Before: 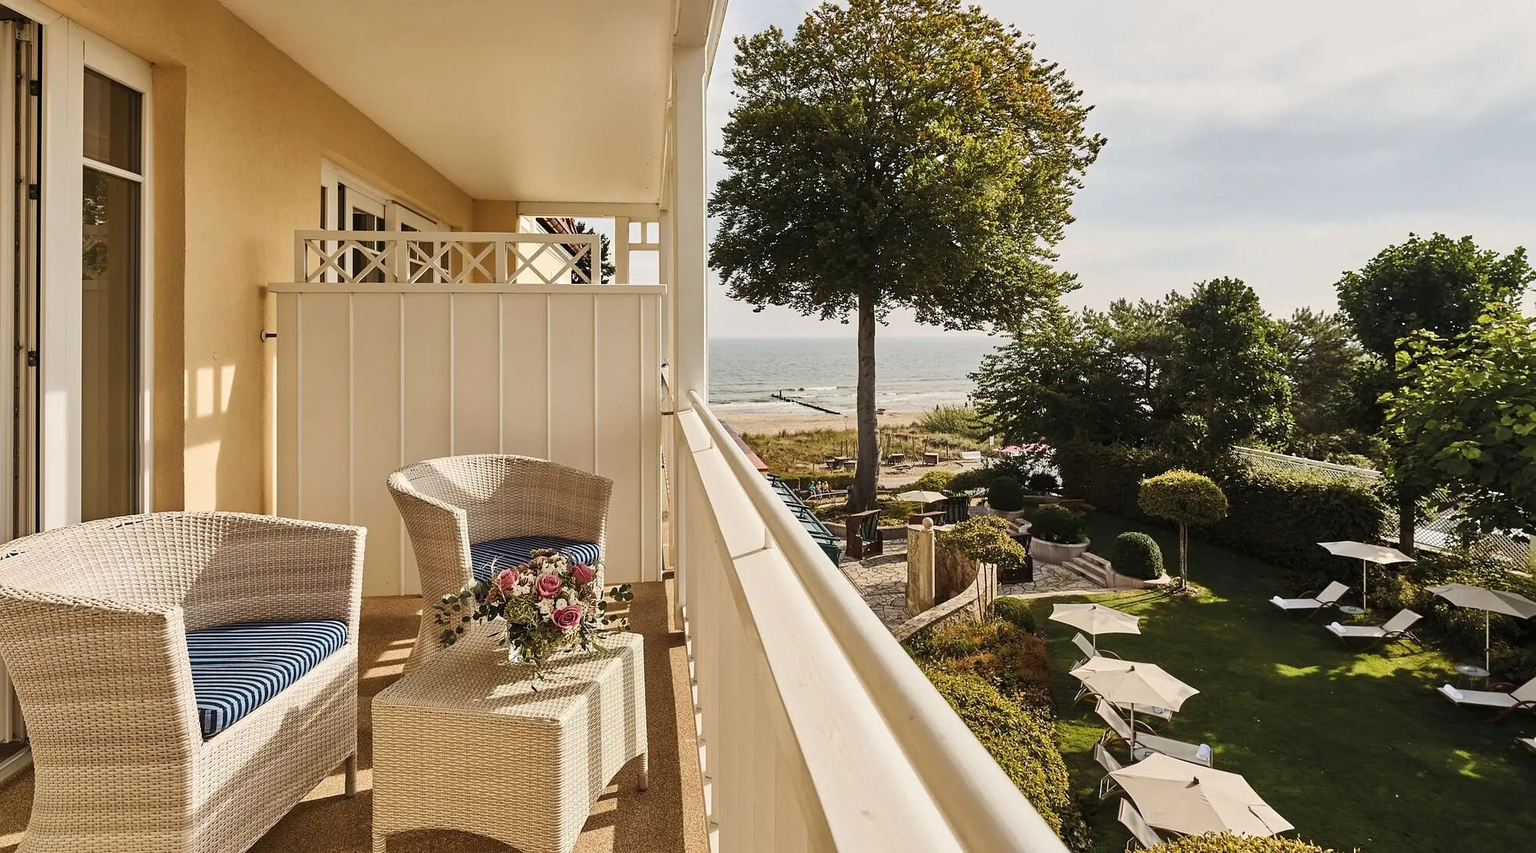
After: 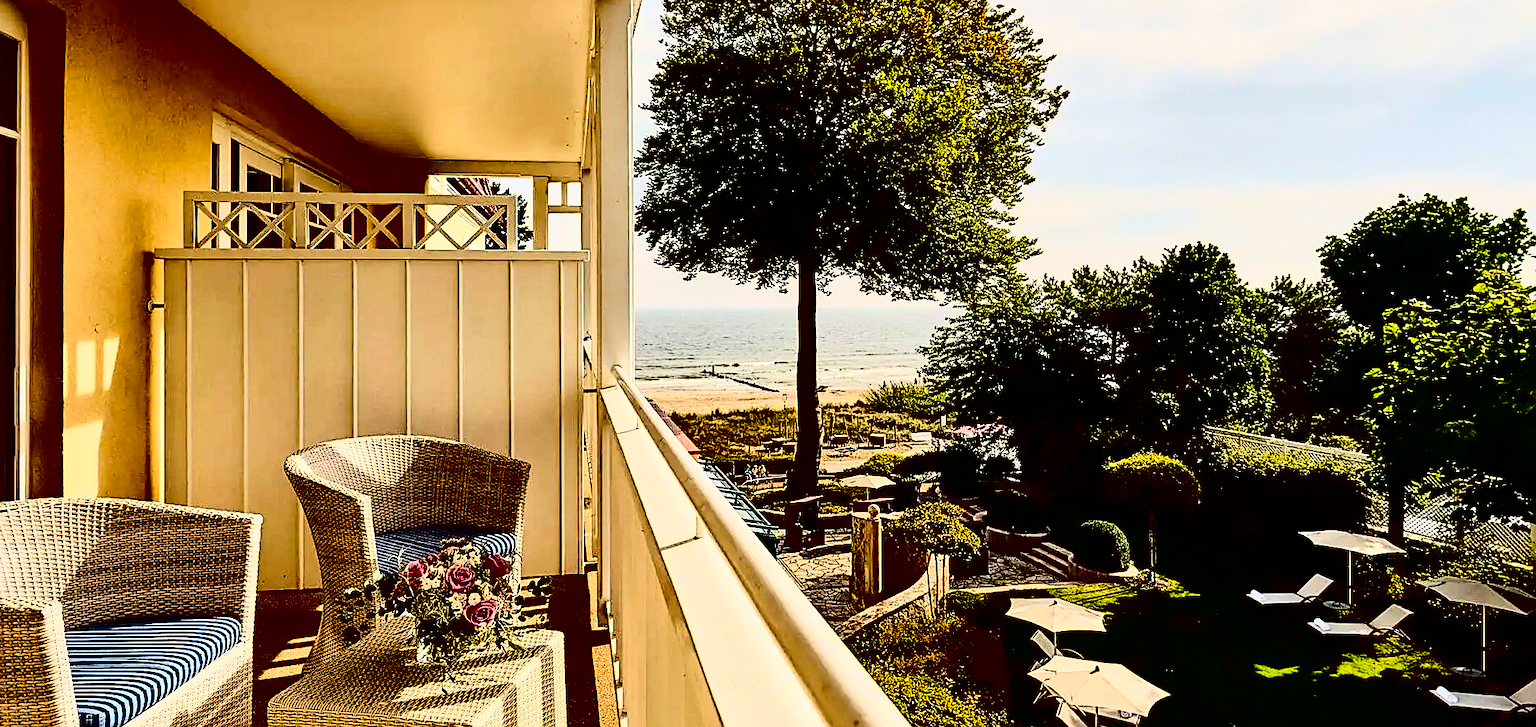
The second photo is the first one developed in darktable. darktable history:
crop: left 8.265%, top 6.532%, bottom 15.262%
contrast brightness saturation: contrast 0.786, brightness -0.989, saturation 0.999
sharpen: amount 0.598
